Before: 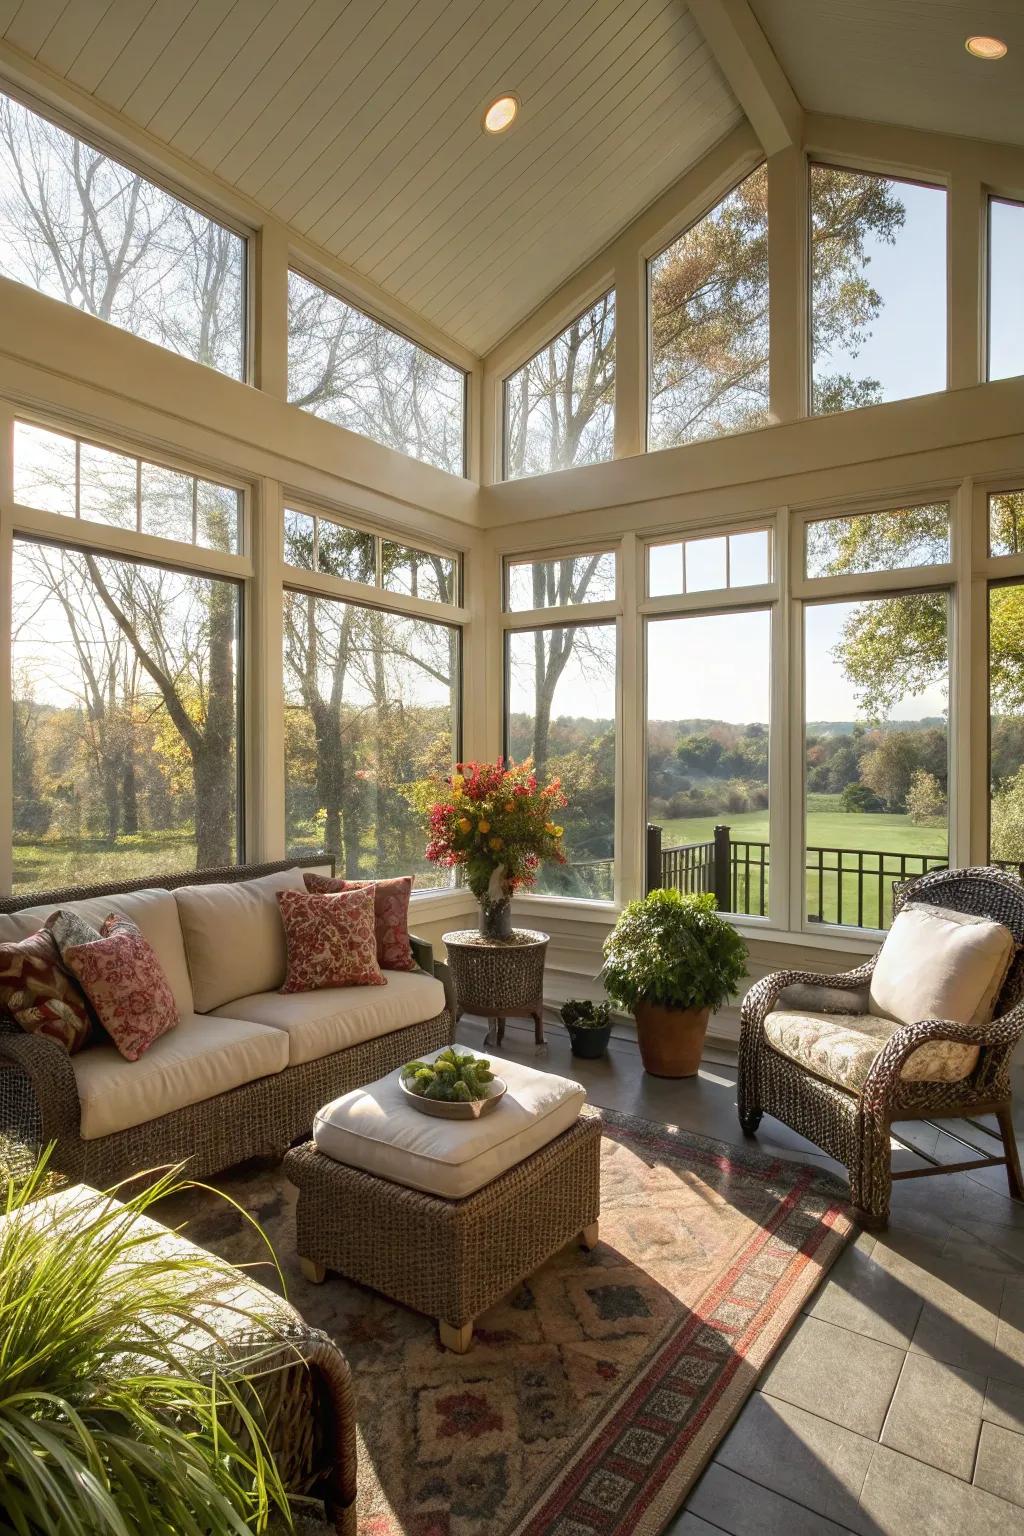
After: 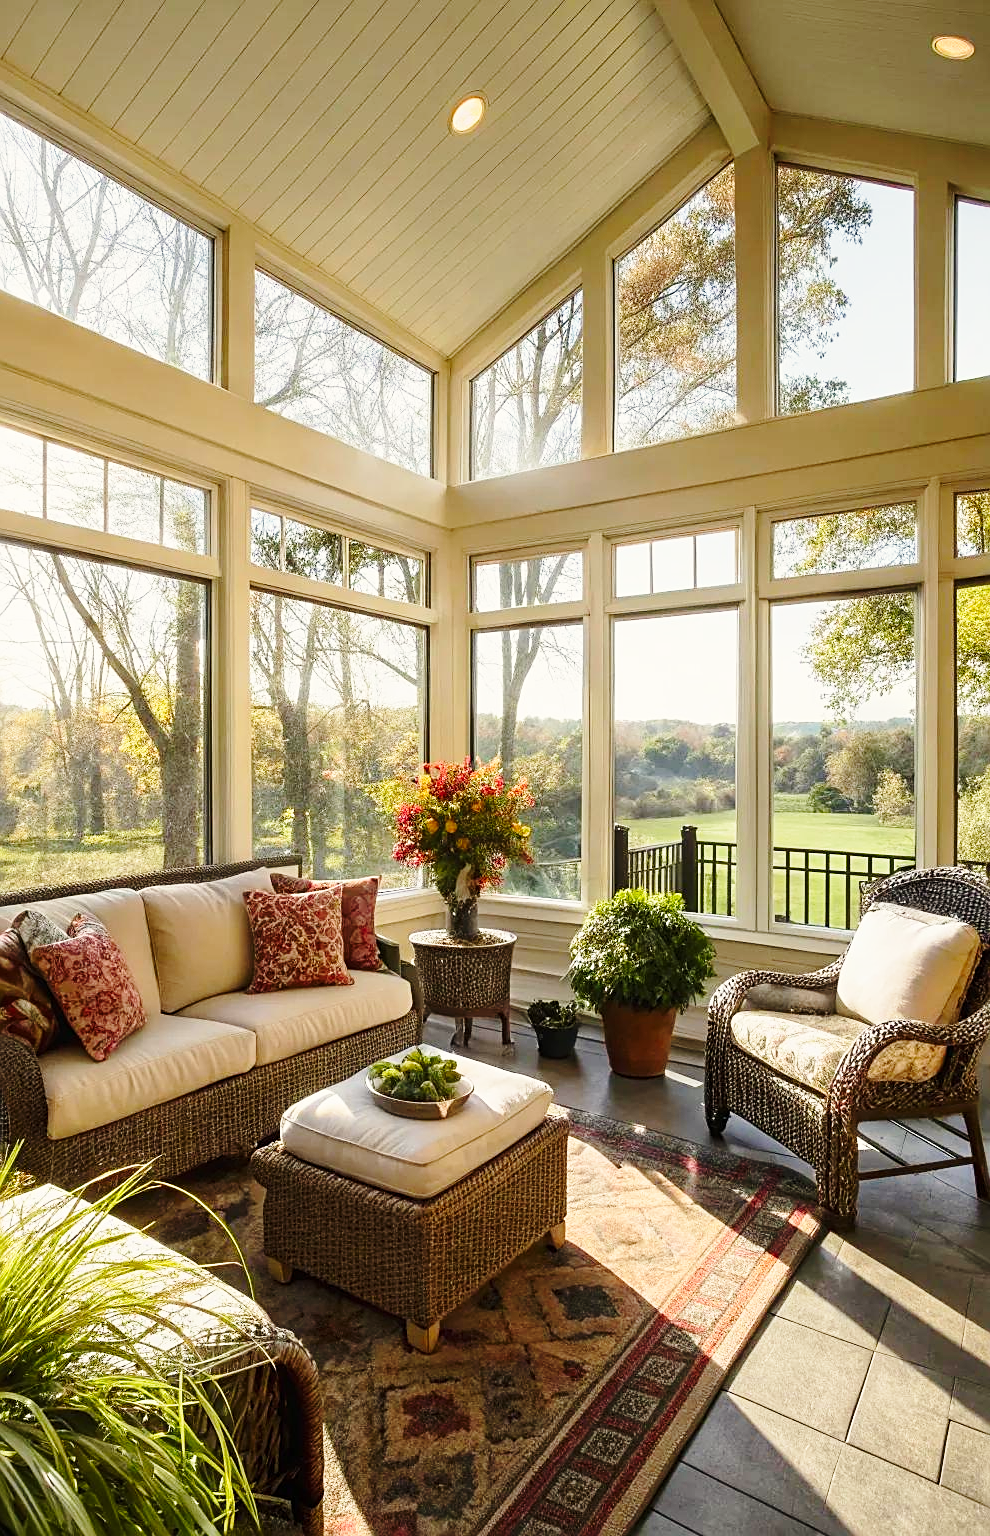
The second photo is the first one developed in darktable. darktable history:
crop and rotate: left 3.238%
exposure: exposure -0.21 EV, compensate highlight preservation false
contrast brightness saturation: contrast 0.1, brightness 0.03, saturation 0.09
color correction: highlights b* 3
base curve: curves: ch0 [(0, 0) (0.028, 0.03) (0.121, 0.232) (0.46, 0.748) (0.859, 0.968) (1, 1)], preserve colors none
sharpen: on, module defaults
